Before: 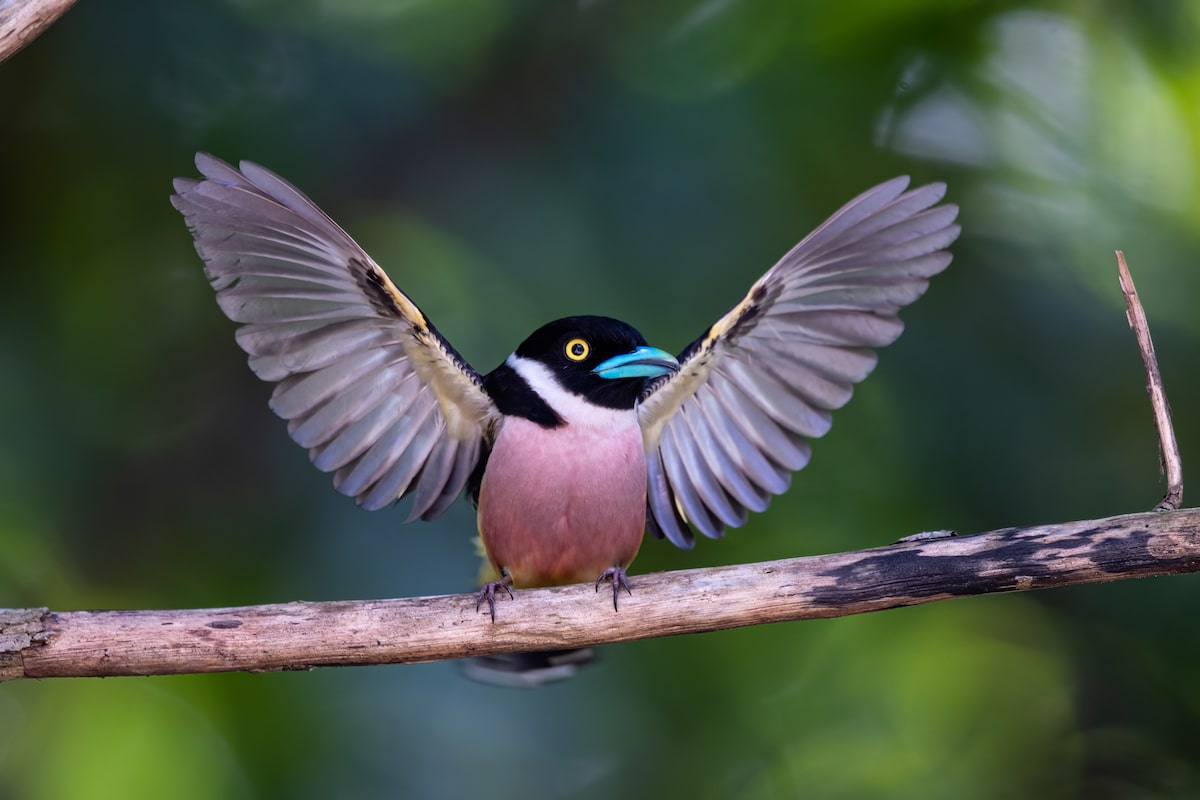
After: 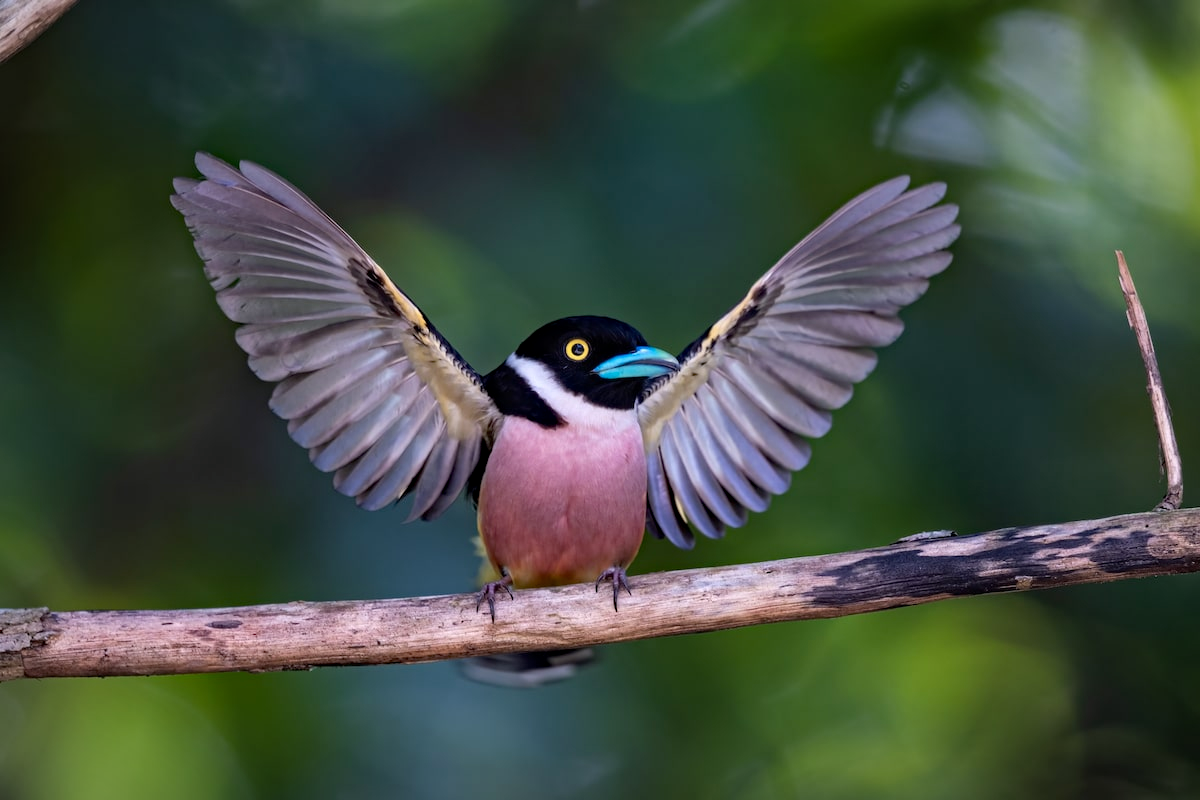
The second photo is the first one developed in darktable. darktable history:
vignetting: fall-off start 97.43%, fall-off radius 101.1%, width/height ratio 1.37
haze removal: adaptive false
